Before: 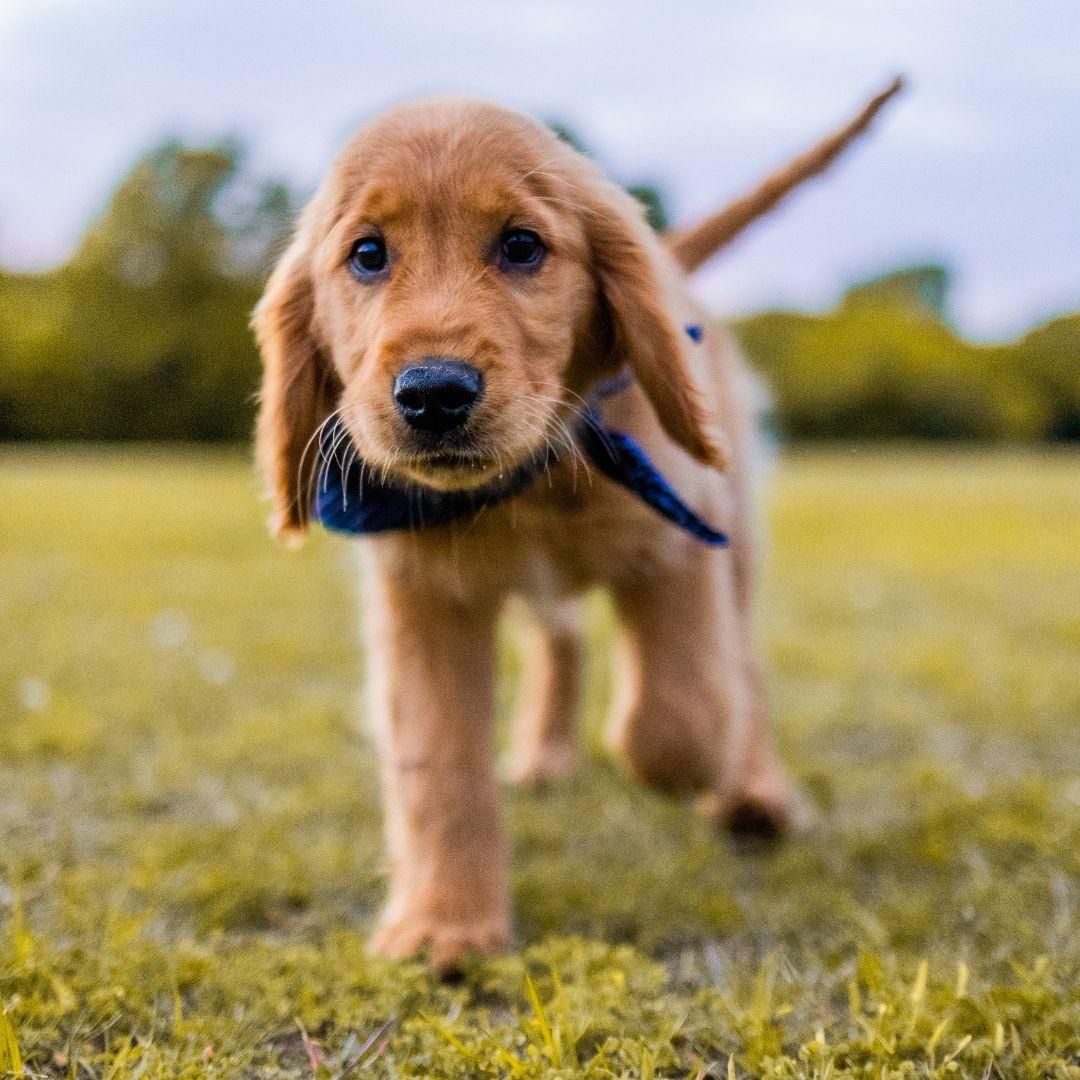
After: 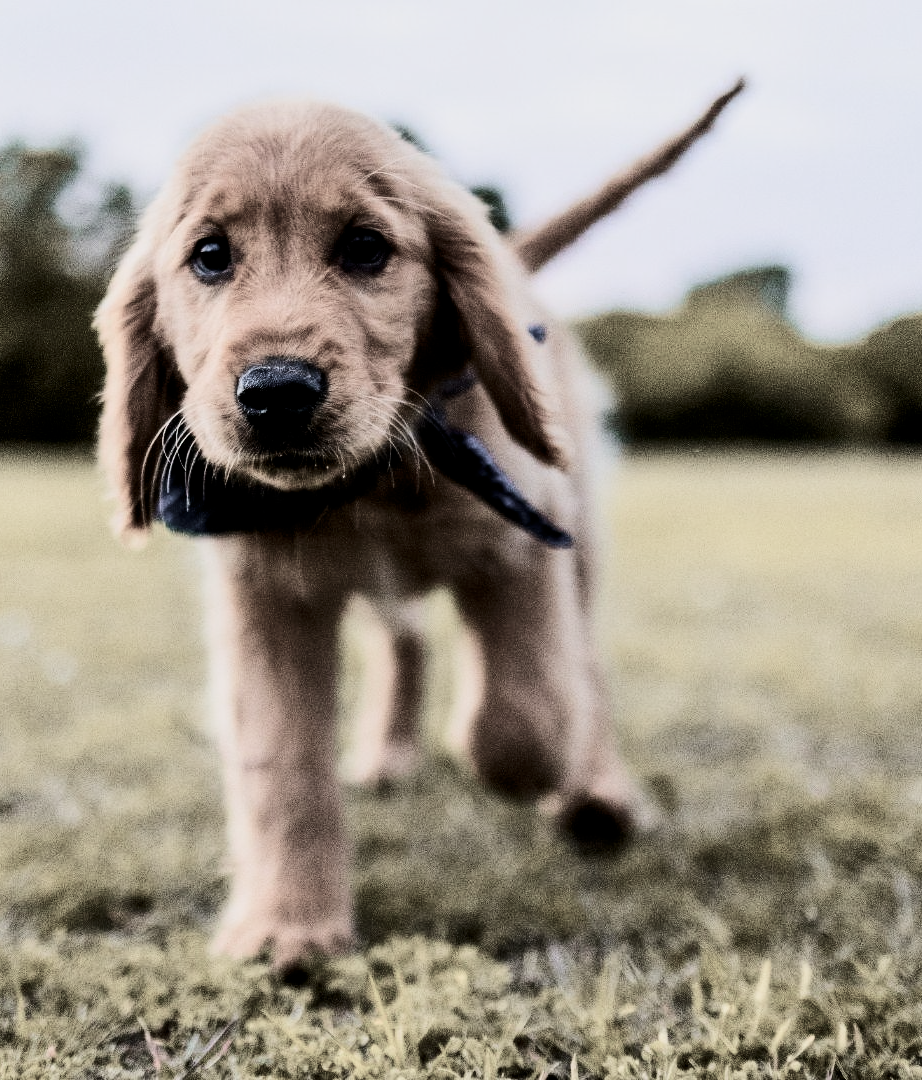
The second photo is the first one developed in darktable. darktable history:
crop and rotate: left 14.559%
filmic rgb: black relative exposure -5 EV, white relative exposure 3.98 EV, threshold 5.99 EV, hardness 2.88, contrast 1.2, highlights saturation mix -29.89%, color science v4 (2020), enable highlight reconstruction true
contrast brightness saturation: contrast 0.316, brightness -0.068, saturation 0.175
tone equalizer: mask exposure compensation -0.487 EV
